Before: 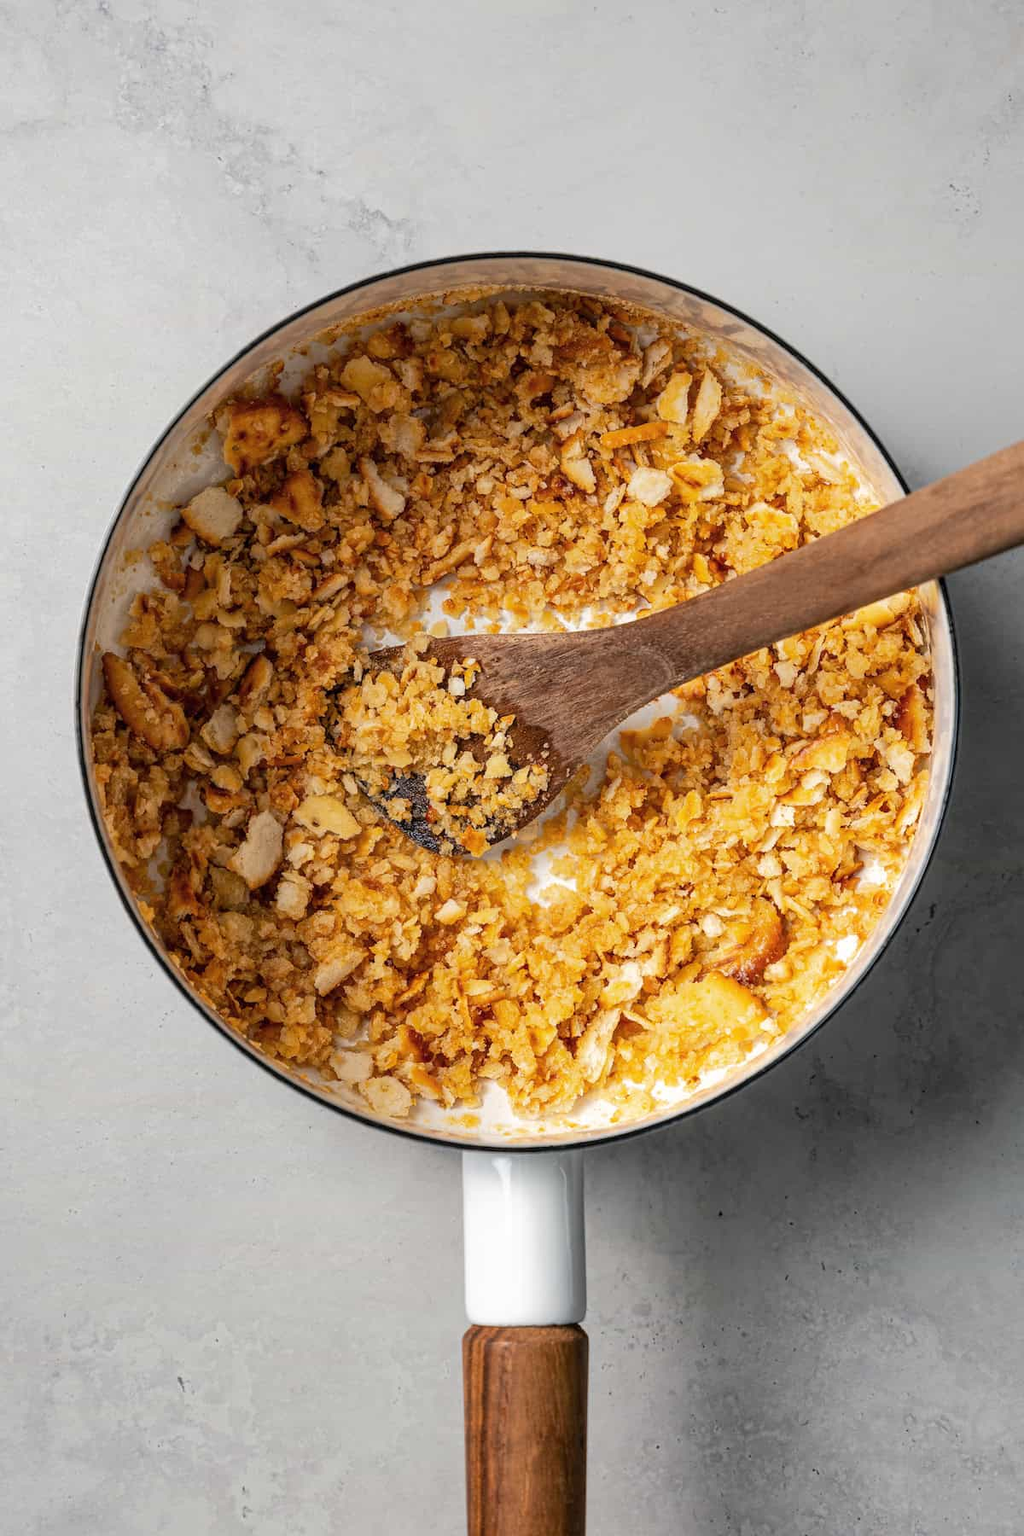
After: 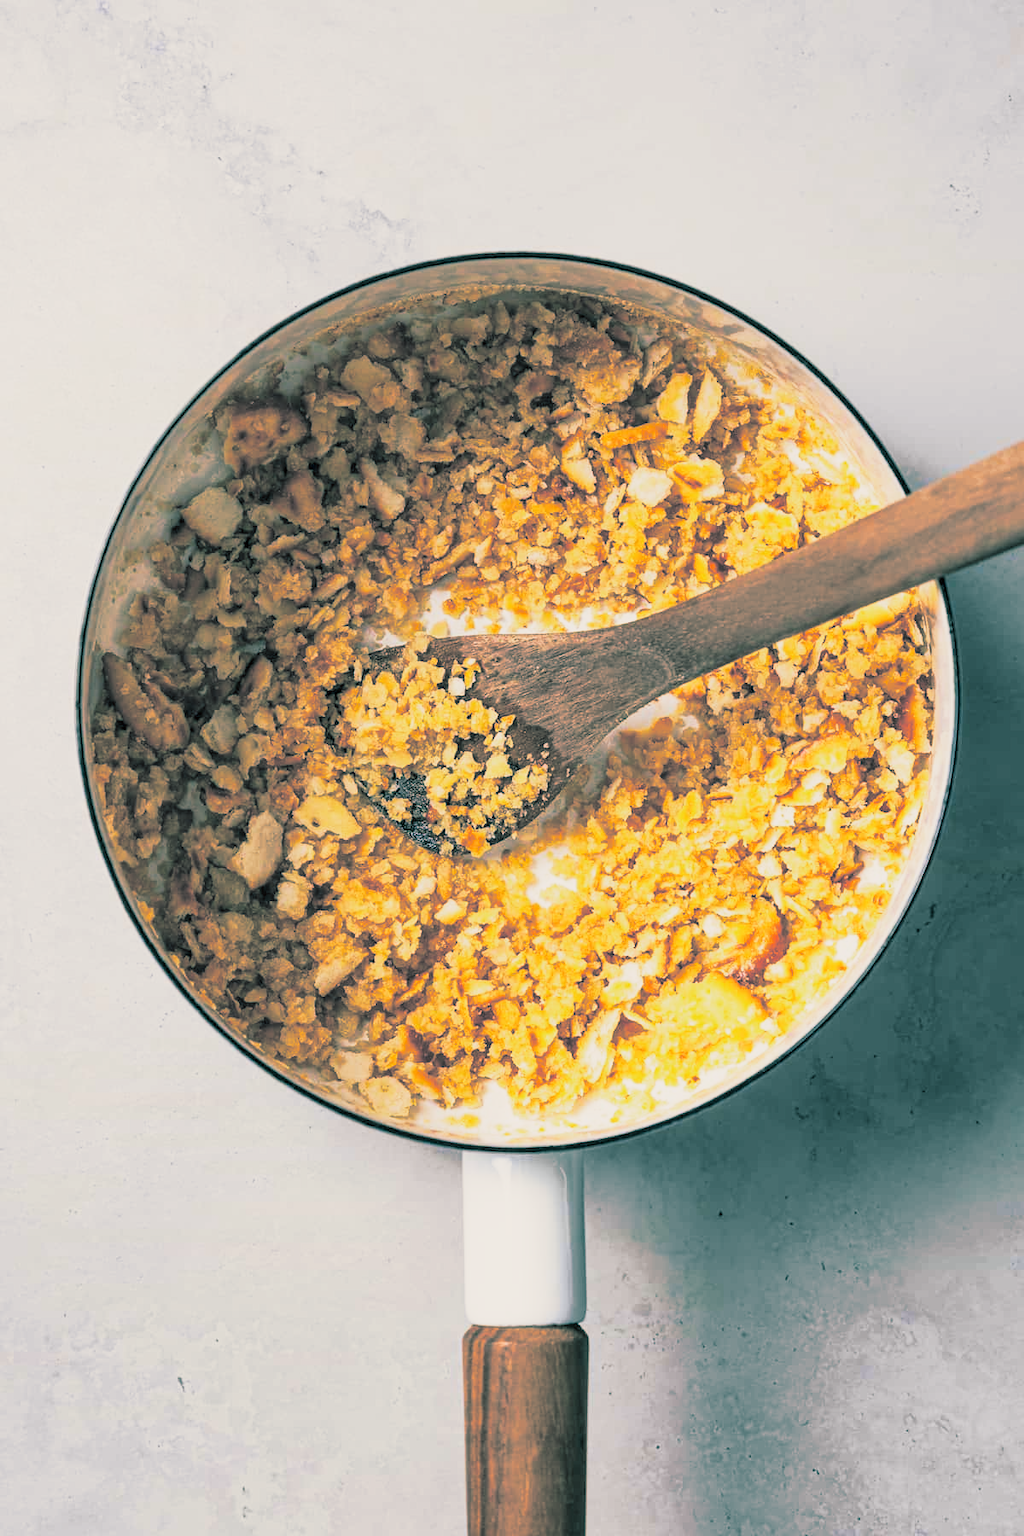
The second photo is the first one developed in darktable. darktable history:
split-toning: shadows › hue 186.43°, highlights › hue 49.29°, compress 30.29%
base curve: curves: ch0 [(0, 0) (0.088, 0.125) (0.176, 0.251) (0.354, 0.501) (0.613, 0.749) (1, 0.877)], preserve colors none
tone curve: curves: ch0 [(0.013, 0) (0.061, 0.068) (0.239, 0.256) (0.502, 0.505) (0.683, 0.676) (0.761, 0.773) (0.858, 0.858) (0.987, 0.945)]; ch1 [(0, 0) (0.172, 0.123) (0.304, 0.288) (0.414, 0.44) (0.472, 0.473) (0.502, 0.508) (0.521, 0.528) (0.583, 0.595) (0.654, 0.673) (0.728, 0.761) (1, 1)]; ch2 [(0, 0) (0.411, 0.424) (0.485, 0.476) (0.502, 0.502) (0.553, 0.557) (0.57, 0.576) (1, 1)], color space Lab, independent channels, preserve colors none
